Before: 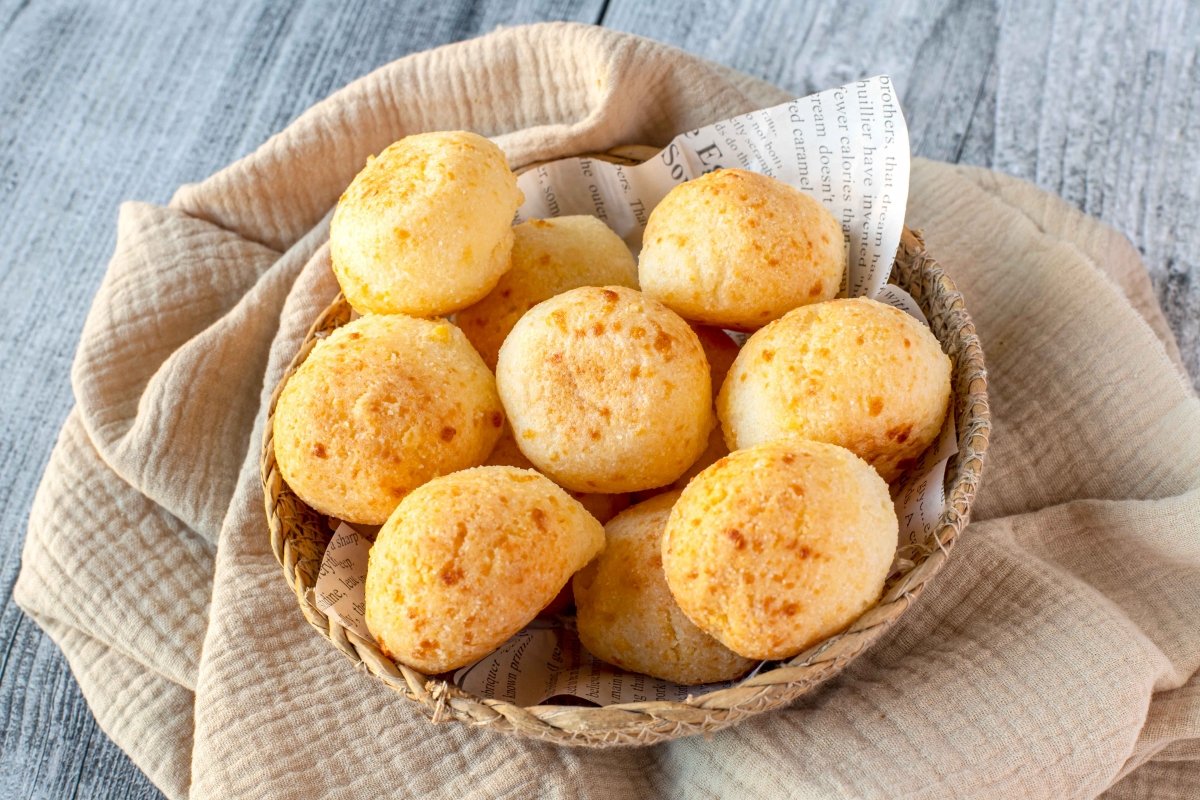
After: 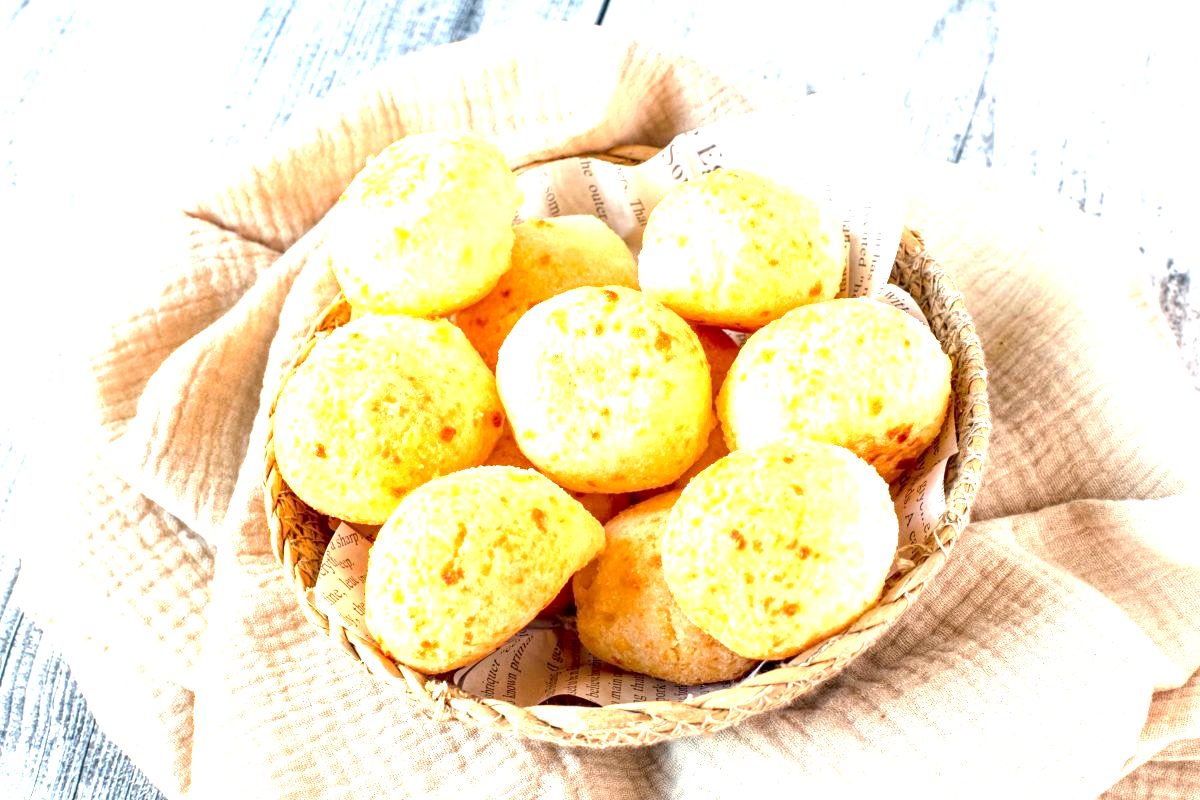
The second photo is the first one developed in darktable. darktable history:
exposure: black level correction 0.001, exposure 1.738 EV, compensate highlight preservation false
local contrast: highlights 103%, shadows 101%, detail 119%, midtone range 0.2
